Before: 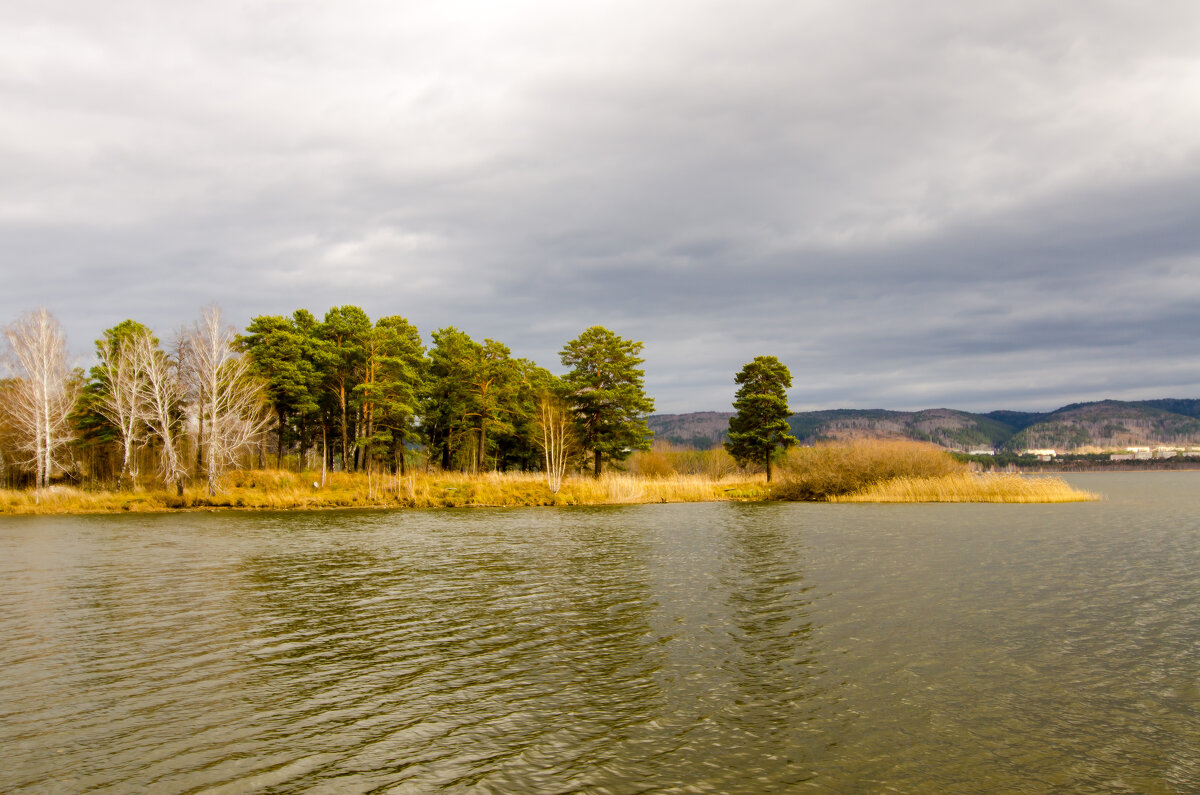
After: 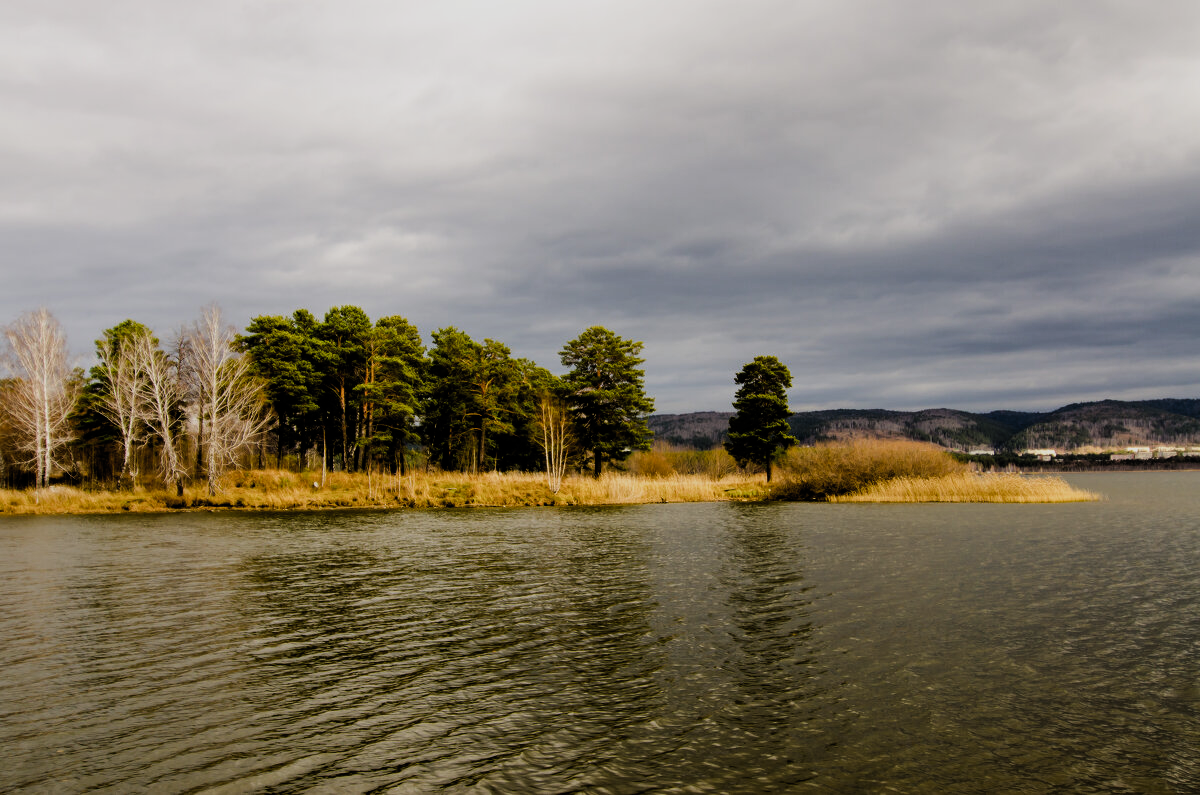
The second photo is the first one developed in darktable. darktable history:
filmic rgb: black relative exposure -5.35 EV, white relative exposure 2.88 EV, dynamic range scaling -38.32%, hardness 3.99, contrast 1.604, highlights saturation mix -0.987%, color science v4 (2020)
contrast brightness saturation: saturation 0.177
exposure: black level correction 0, exposure -0.743 EV, compensate highlight preservation false
